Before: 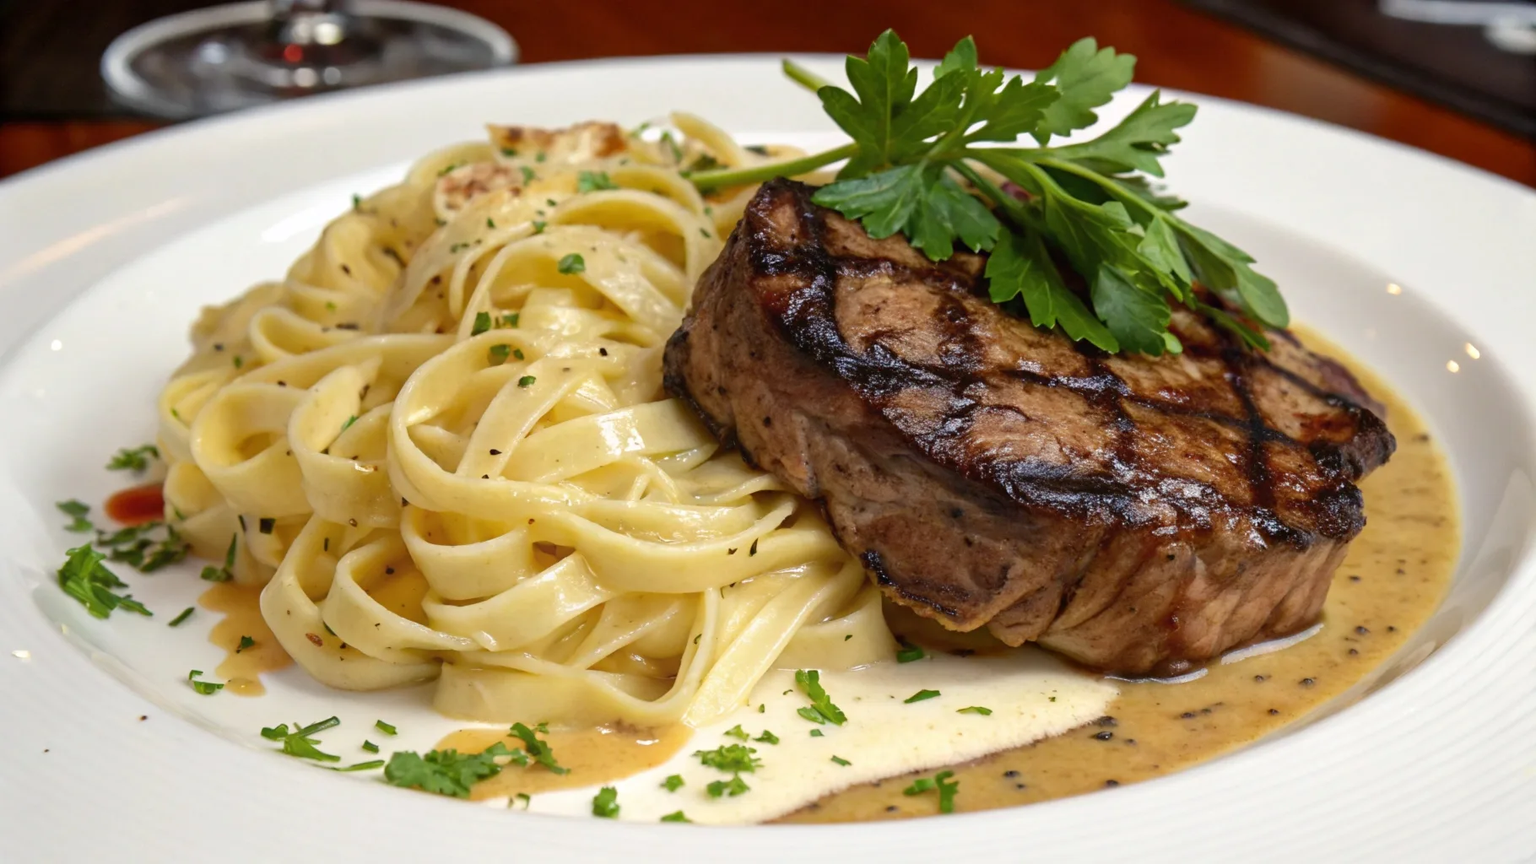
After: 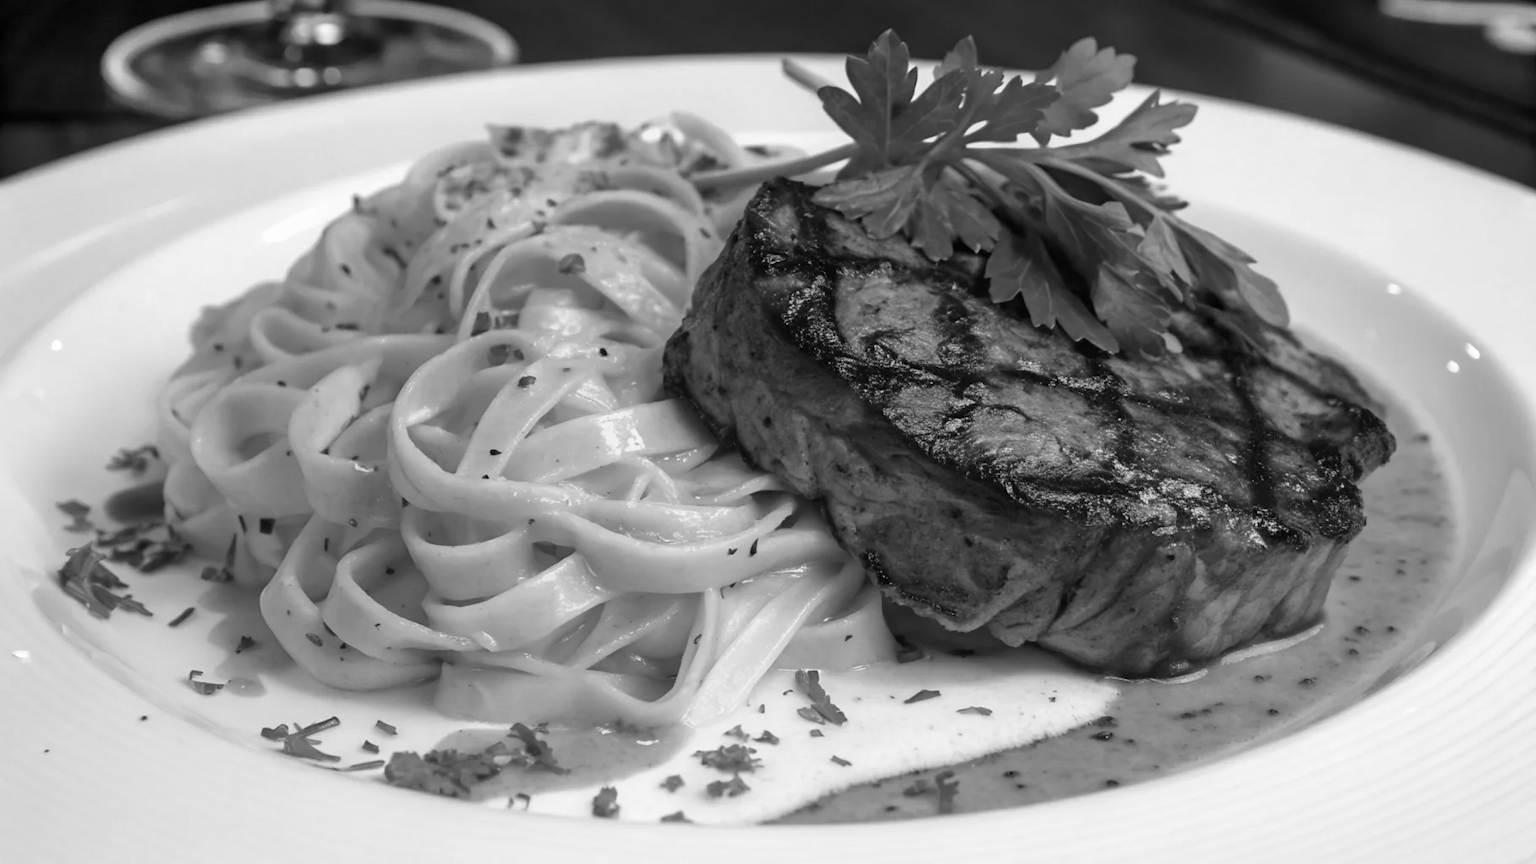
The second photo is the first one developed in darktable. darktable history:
rotate and perspective: crop left 0, crop top 0
monochrome: a 0, b 0, size 0.5, highlights 0.57
white balance: red 0.983, blue 1.036
